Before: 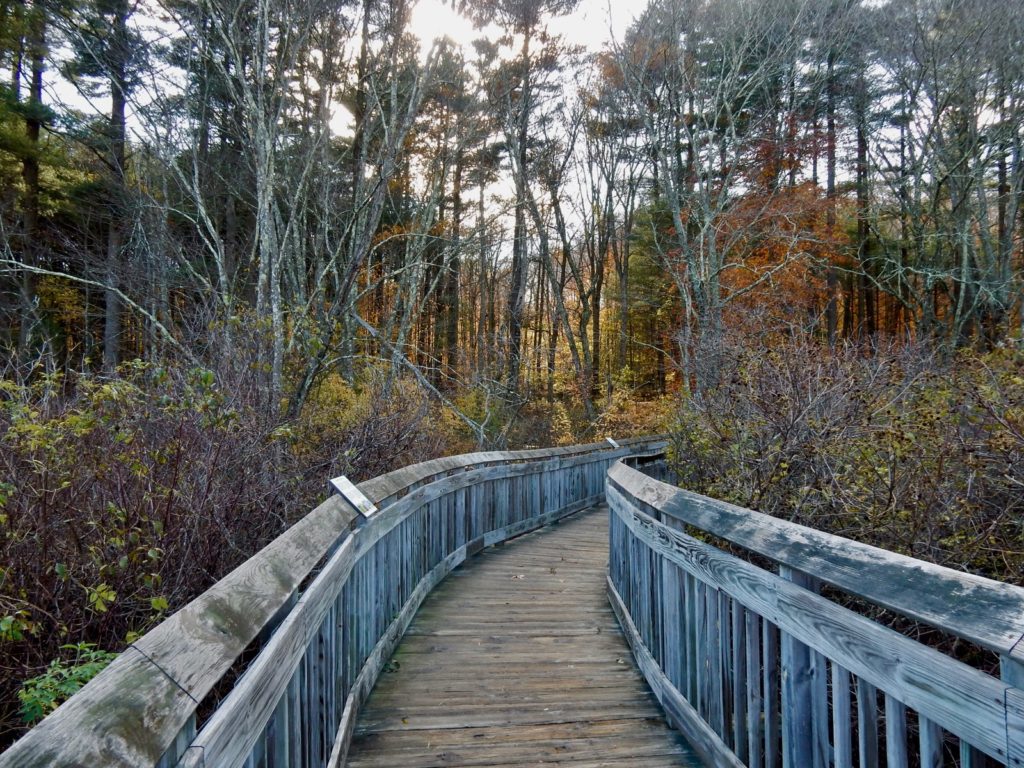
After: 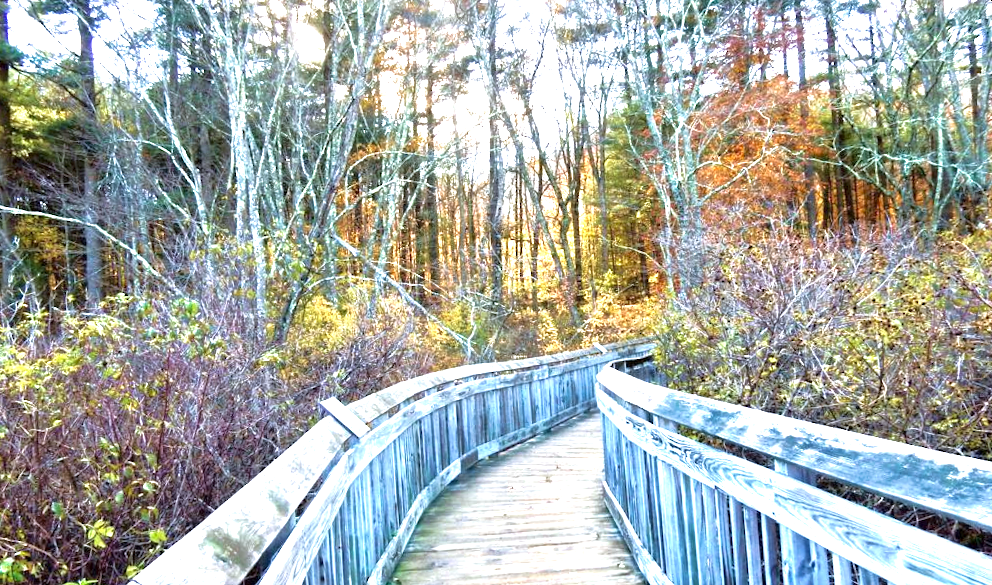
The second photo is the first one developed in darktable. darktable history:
sharpen: radius 2.883, amount 0.868, threshold 47.523
rotate and perspective: rotation -3.52°, crop left 0.036, crop right 0.964, crop top 0.081, crop bottom 0.919
tone equalizer: -8 EV -1.84 EV, -7 EV -1.16 EV, -6 EV -1.62 EV, smoothing diameter 25%, edges refinement/feathering 10, preserve details guided filter
white balance: red 0.974, blue 1.044
crop: top 7.625%, bottom 8.027%
velvia: on, module defaults
exposure: exposure 2.207 EV, compensate highlight preservation false
